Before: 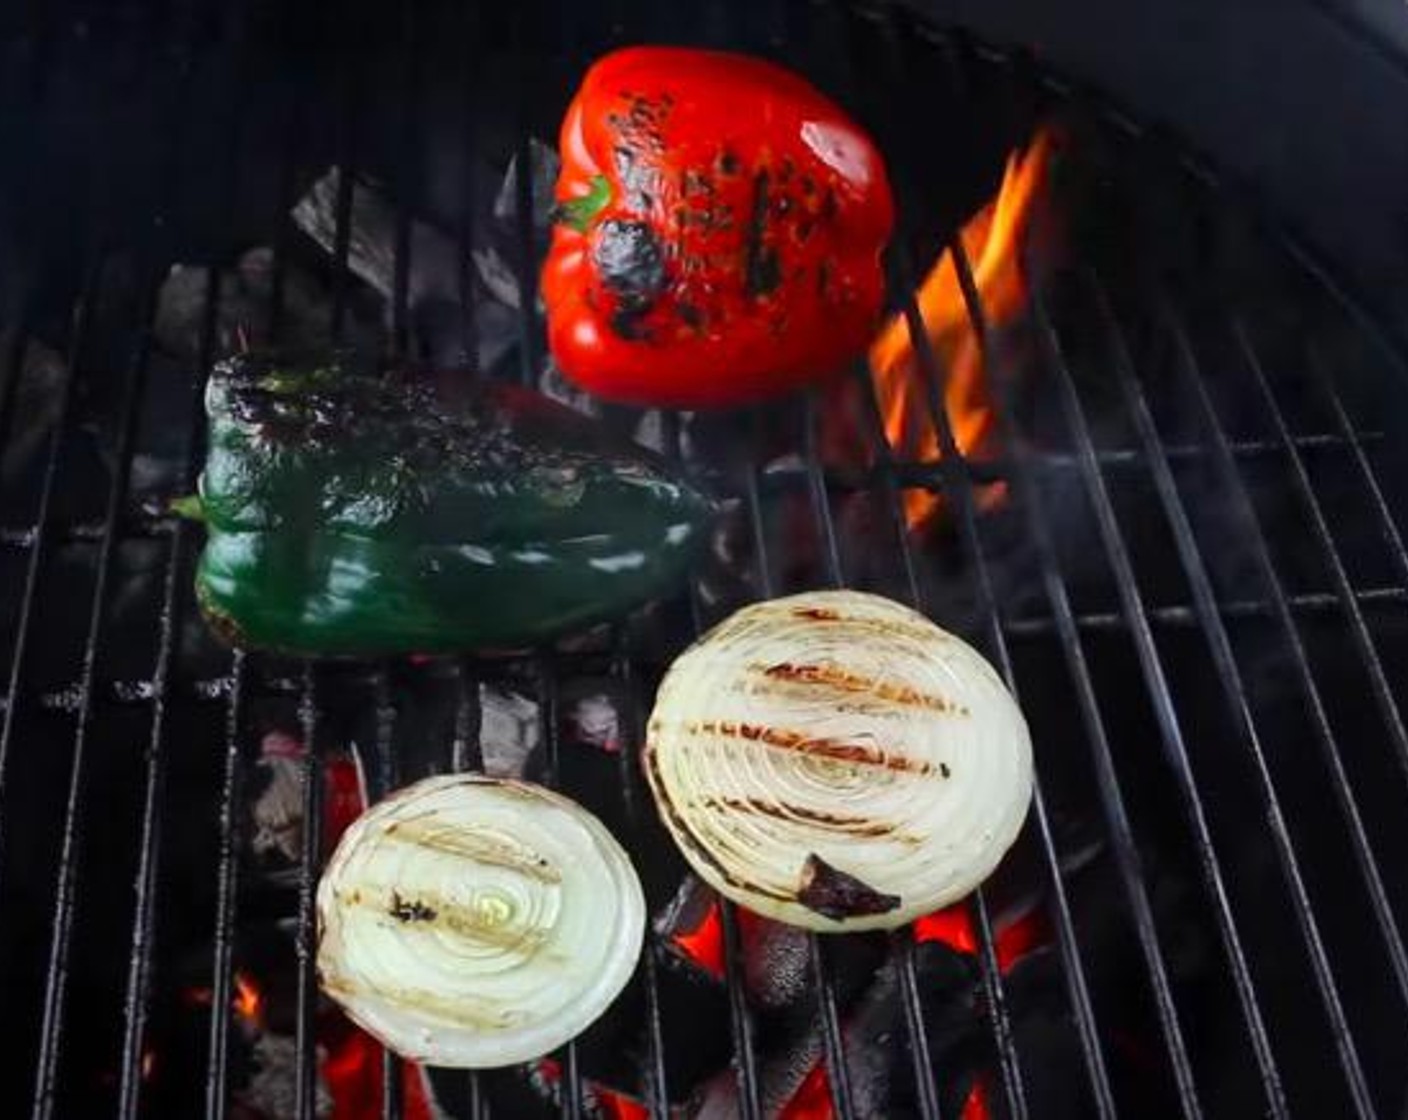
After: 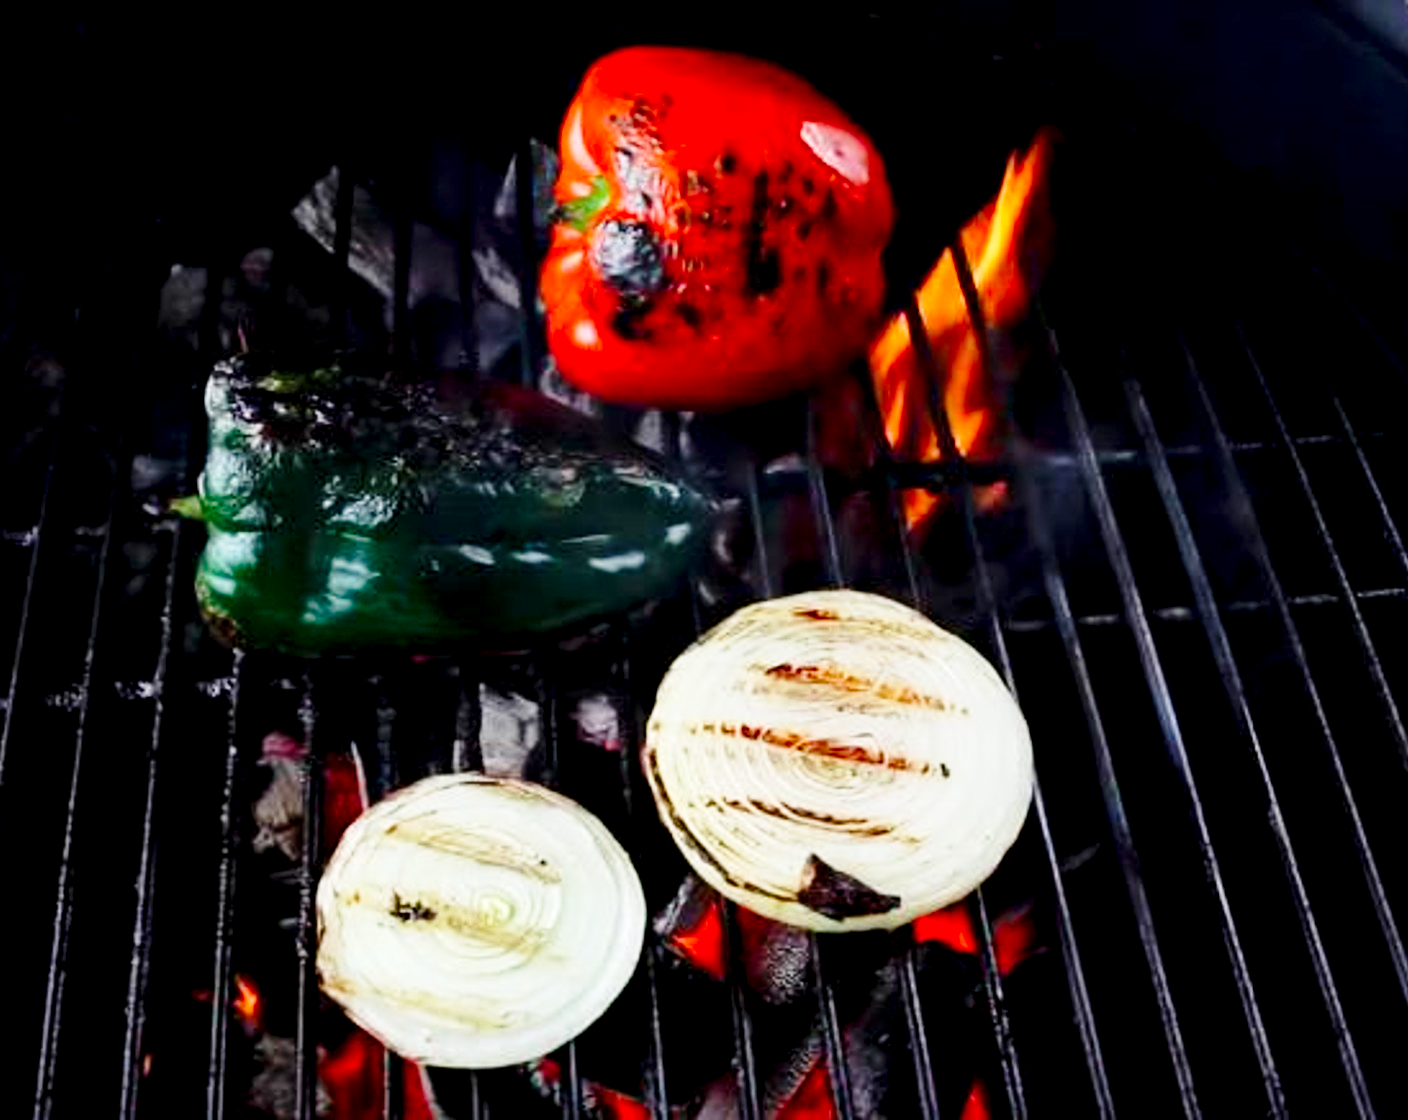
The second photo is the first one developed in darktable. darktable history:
exposure: black level correction 0.012, compensate highlight preservation false
base curve: curves: ch0 [(0, 0) (0.028, 0.03) (0.121, 0.232) (0.46, 0.748) (0.859, 0.968) (1, 1)], preserve colors none
